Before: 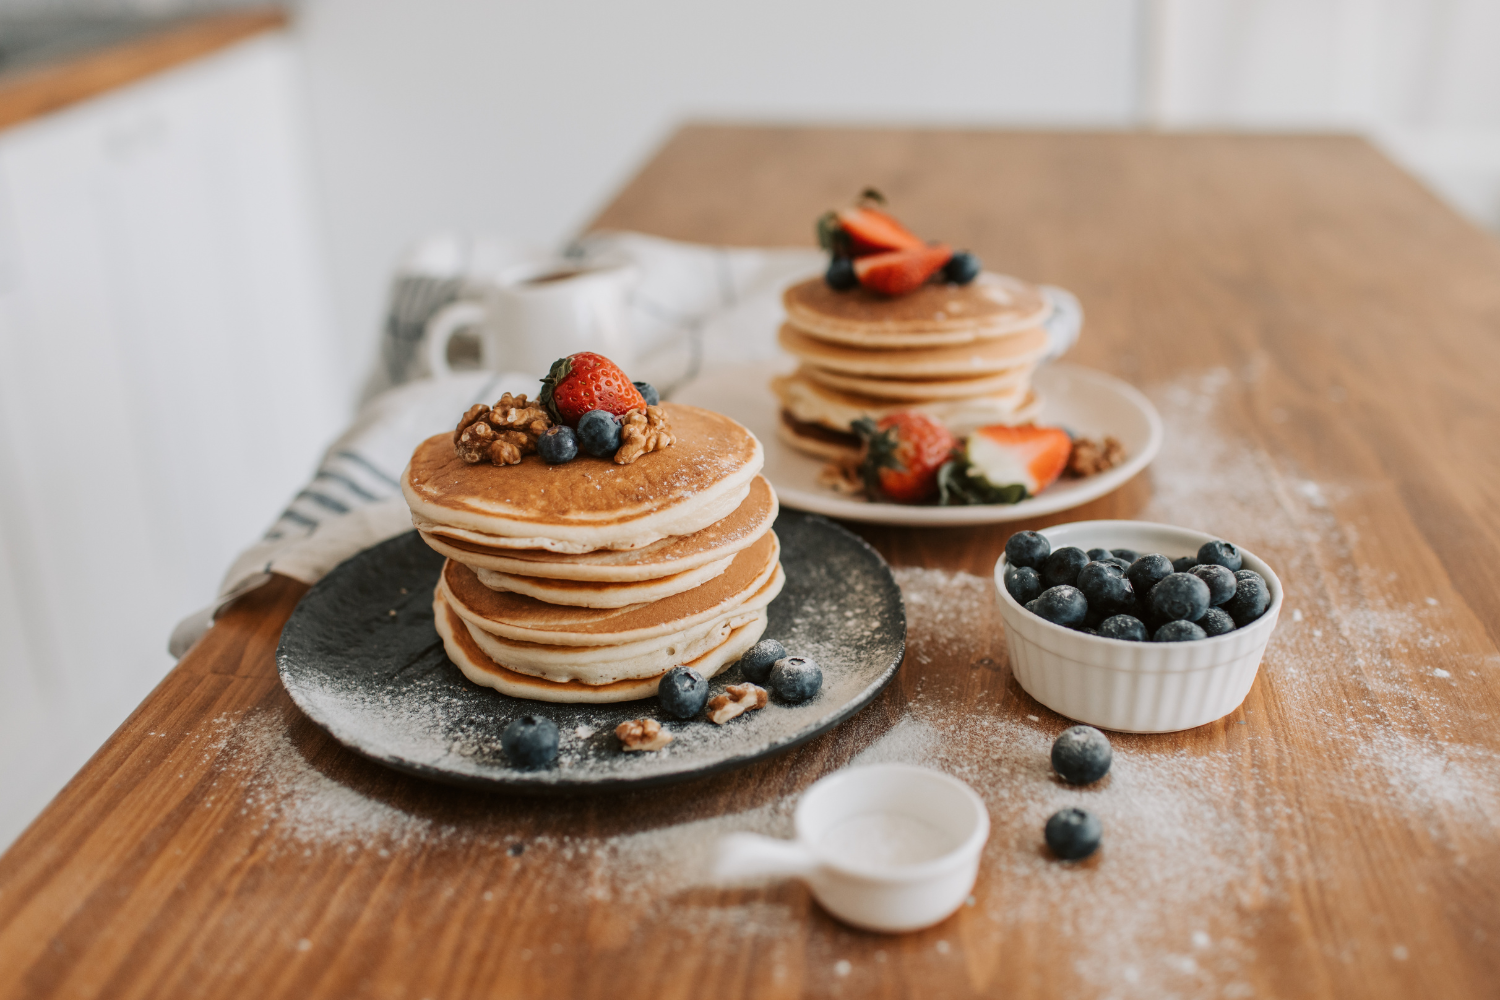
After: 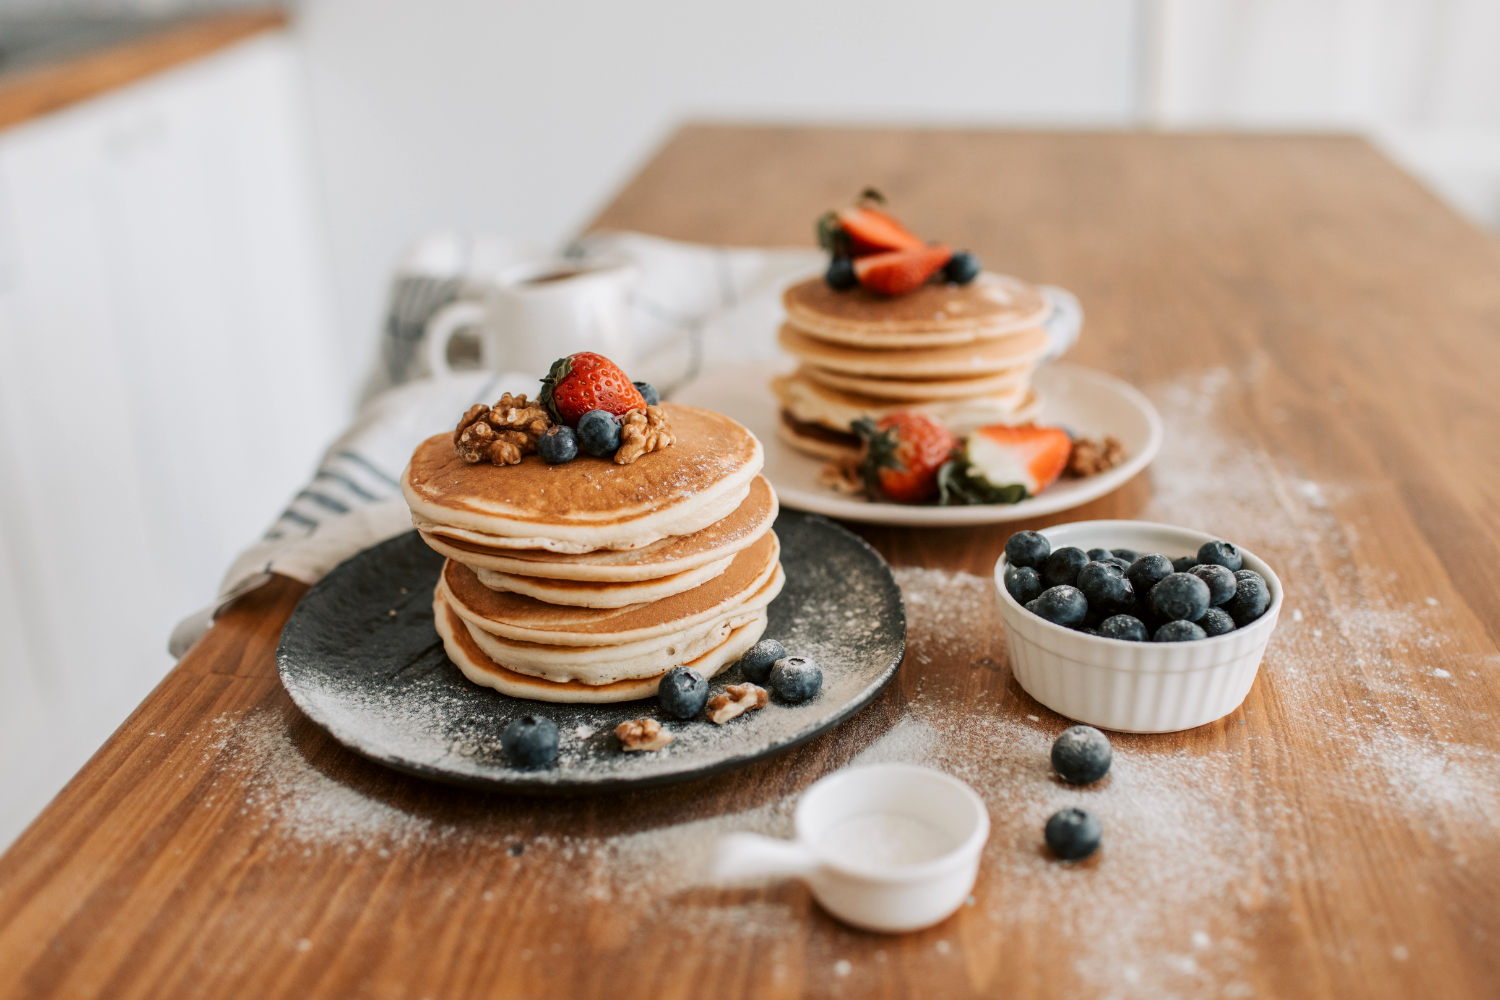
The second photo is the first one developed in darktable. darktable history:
white balance: emerald 1
exposure: black level correction 0.002, exposure 0.15 EV, compensate highlight preservation false
color zones: curves: ch2 [(0, 0.5) (0.143, 0.5) (0.286, 0.489) (0.415, 0.421) (0.571, 0.5) (0.714, 0.5) (0.857, 0.5) (1, 0.5)]
